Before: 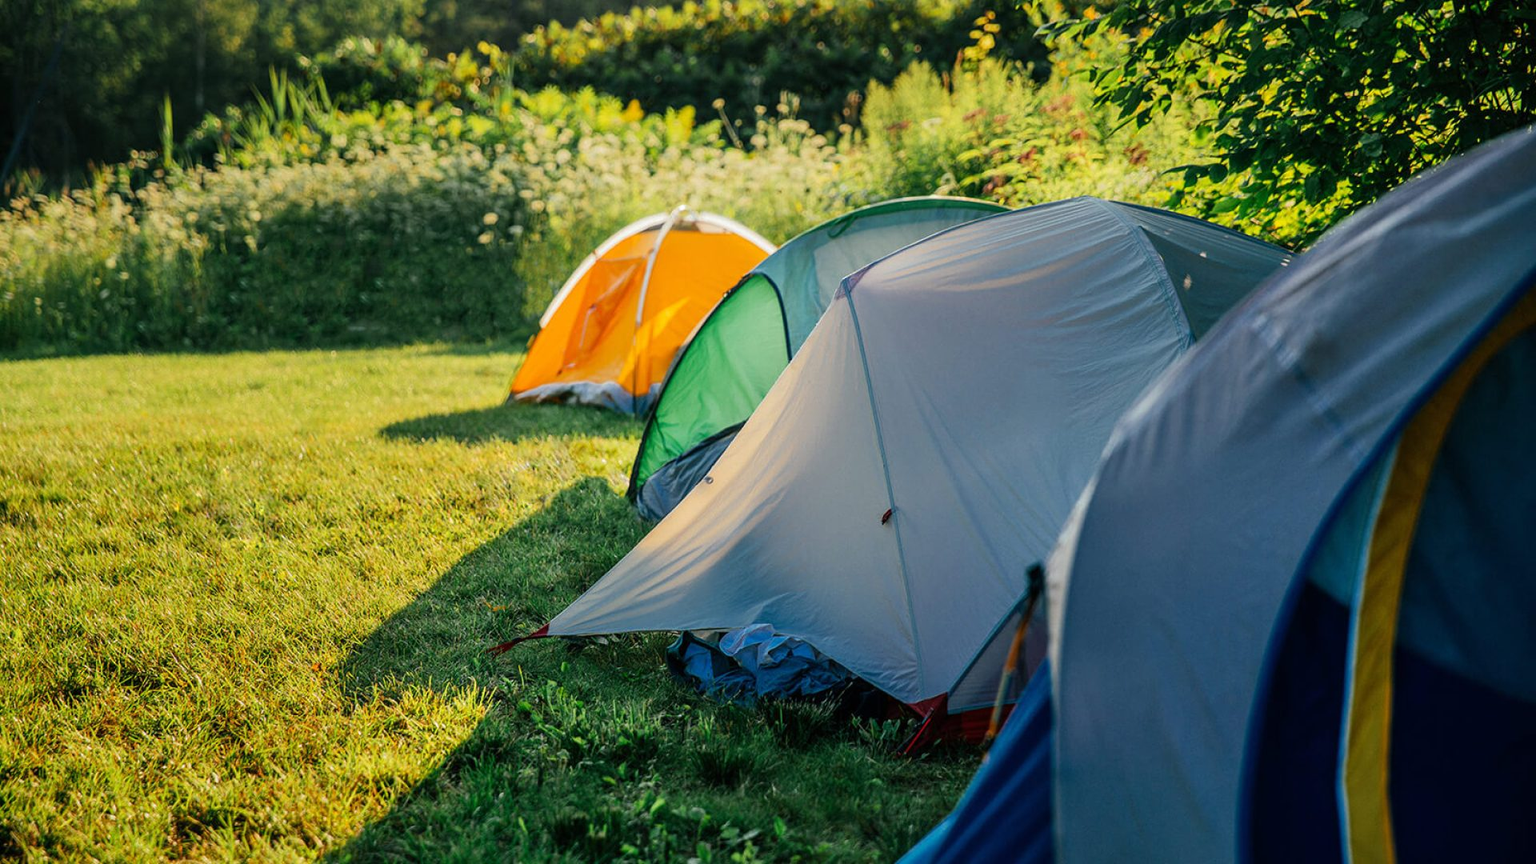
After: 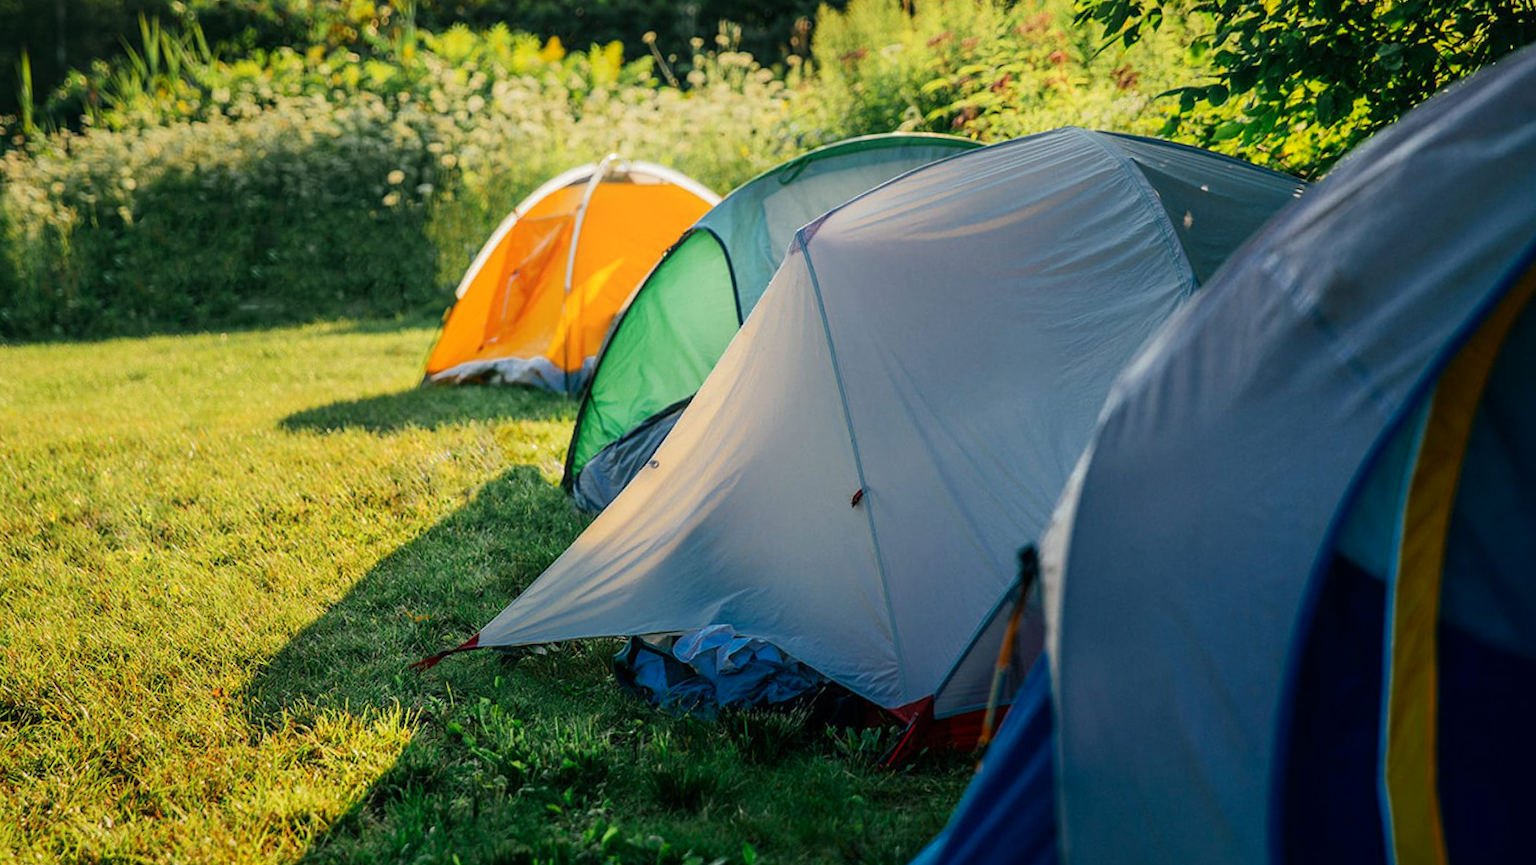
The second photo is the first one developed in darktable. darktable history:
exposure: compensate exposure bias true, compensate highlight preservation false
shadows and highlights: shadows -39.06, highlights 62.3, soften with gaussian
crop and rotate: angle 2.12°, left 6.021%, top 5.72%
